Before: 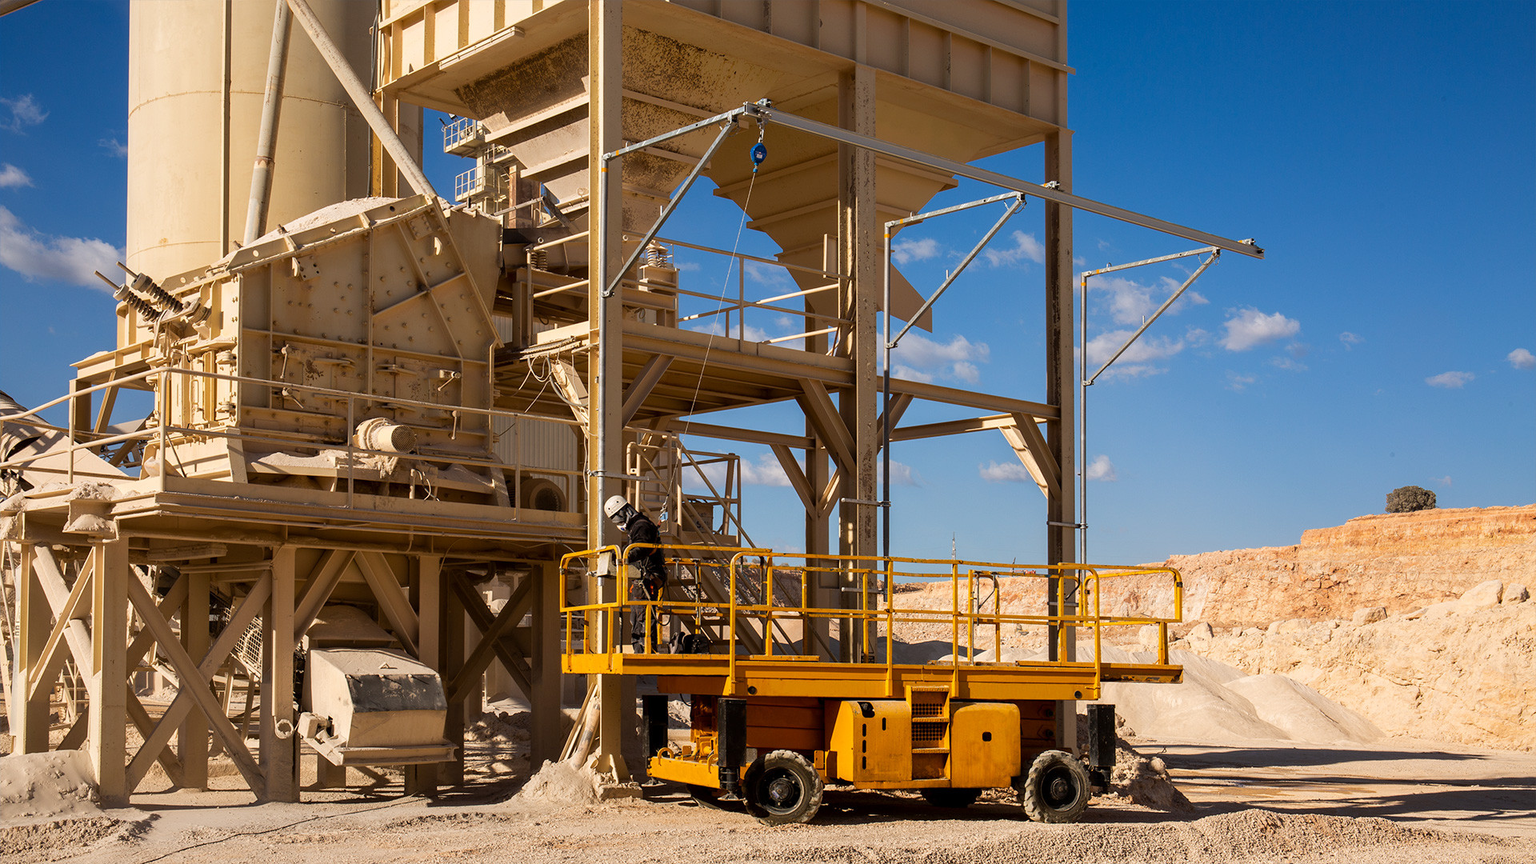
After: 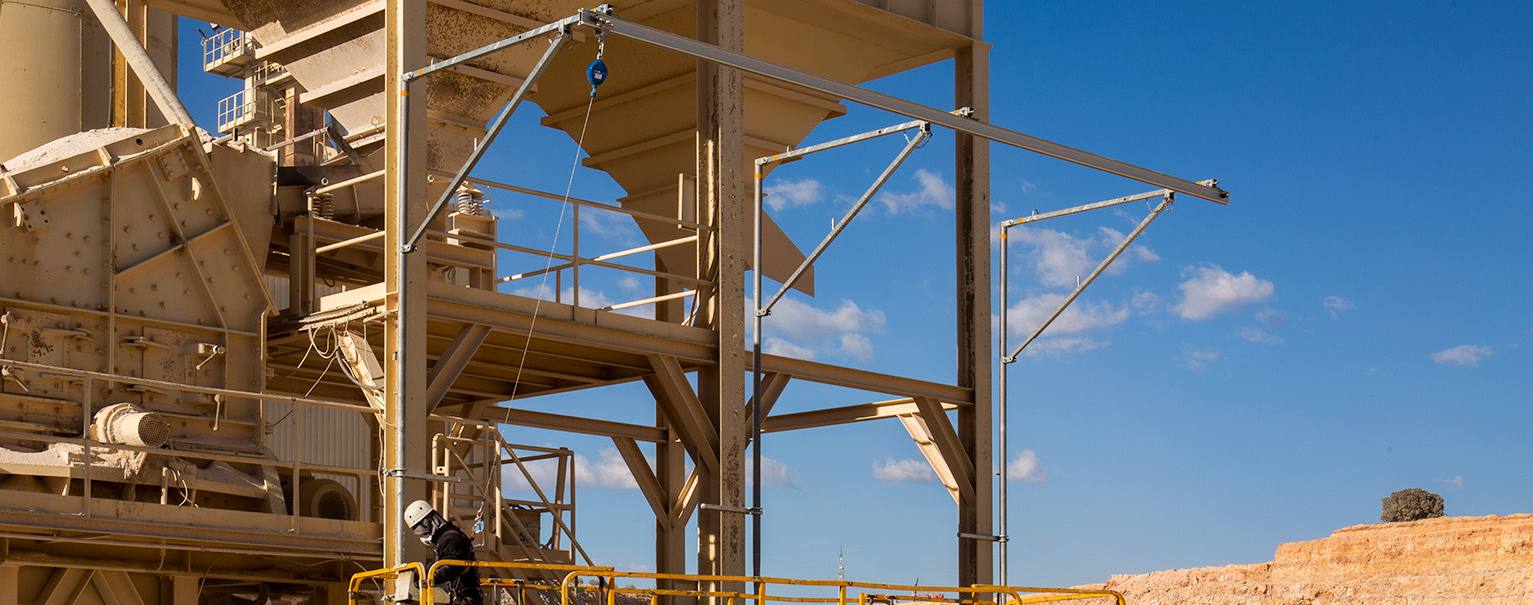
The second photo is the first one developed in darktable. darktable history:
crop: left 18.288%, top 11.096%, right 1.835%, bottom 32.813%
